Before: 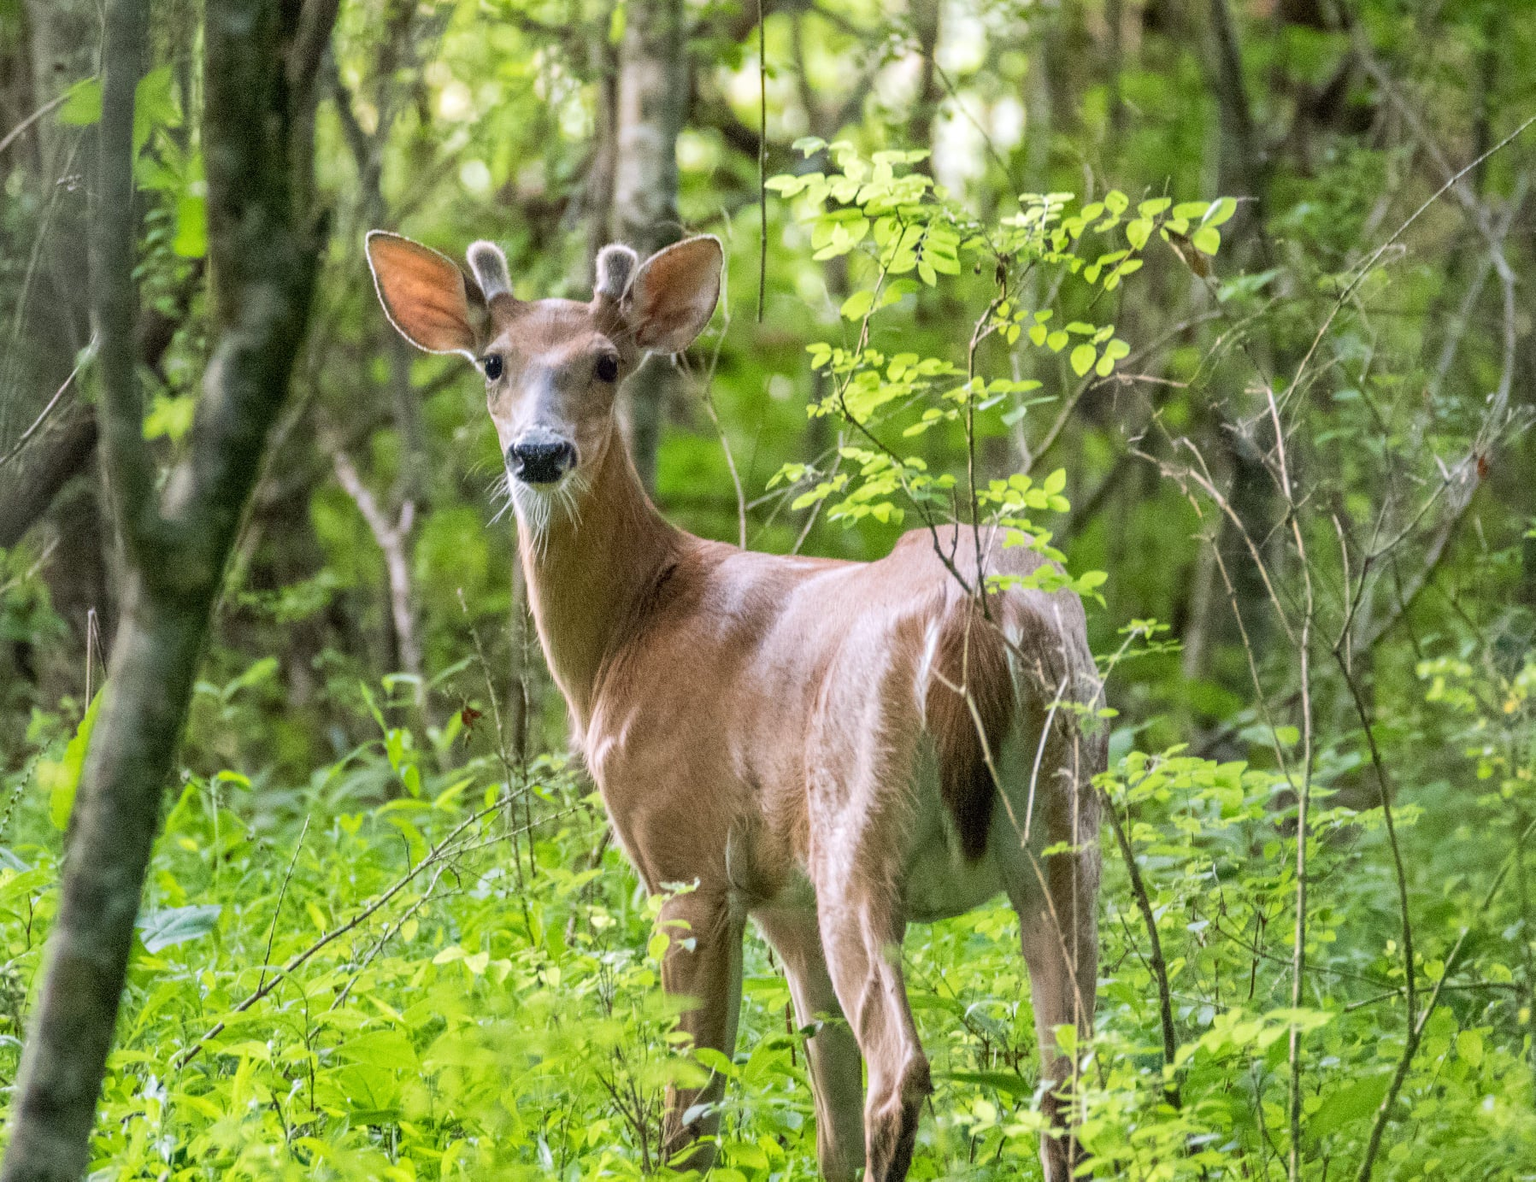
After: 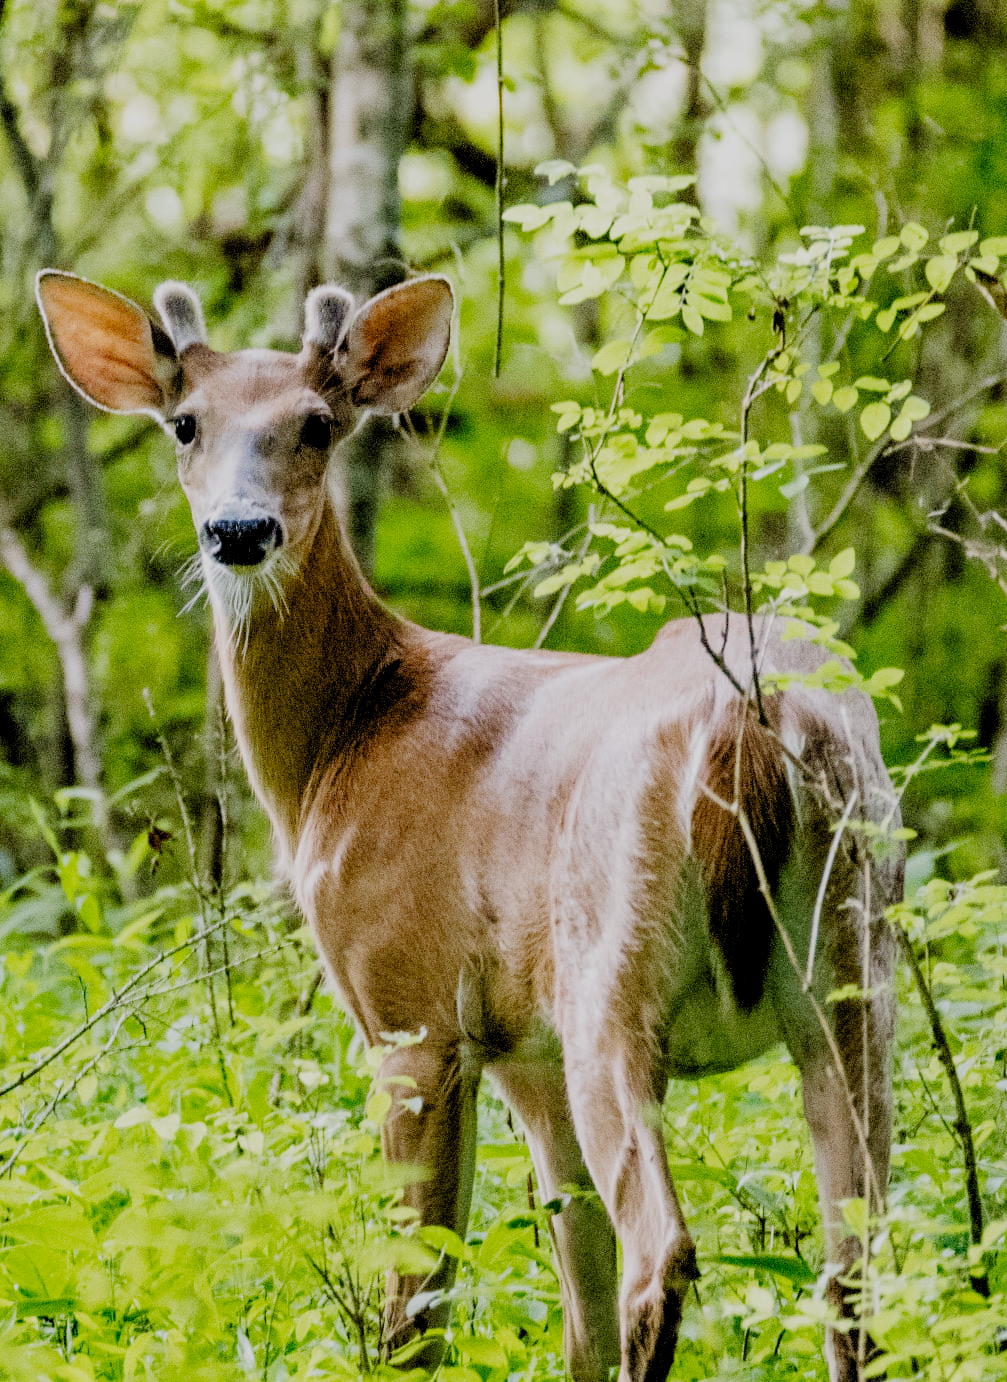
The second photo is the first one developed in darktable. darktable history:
crop: left 21.869%, right 22.039%, bottom 0.012%
filmic rgb: black relative exposure -2.95 EV, white relative exposure 4.56 EV, hardness 1.71, contrast 1.259, add noise in highlights 0.001, preserve chrominance no, color science v3 (2019), use custom middle-gray values true, contrast in highlights soft
